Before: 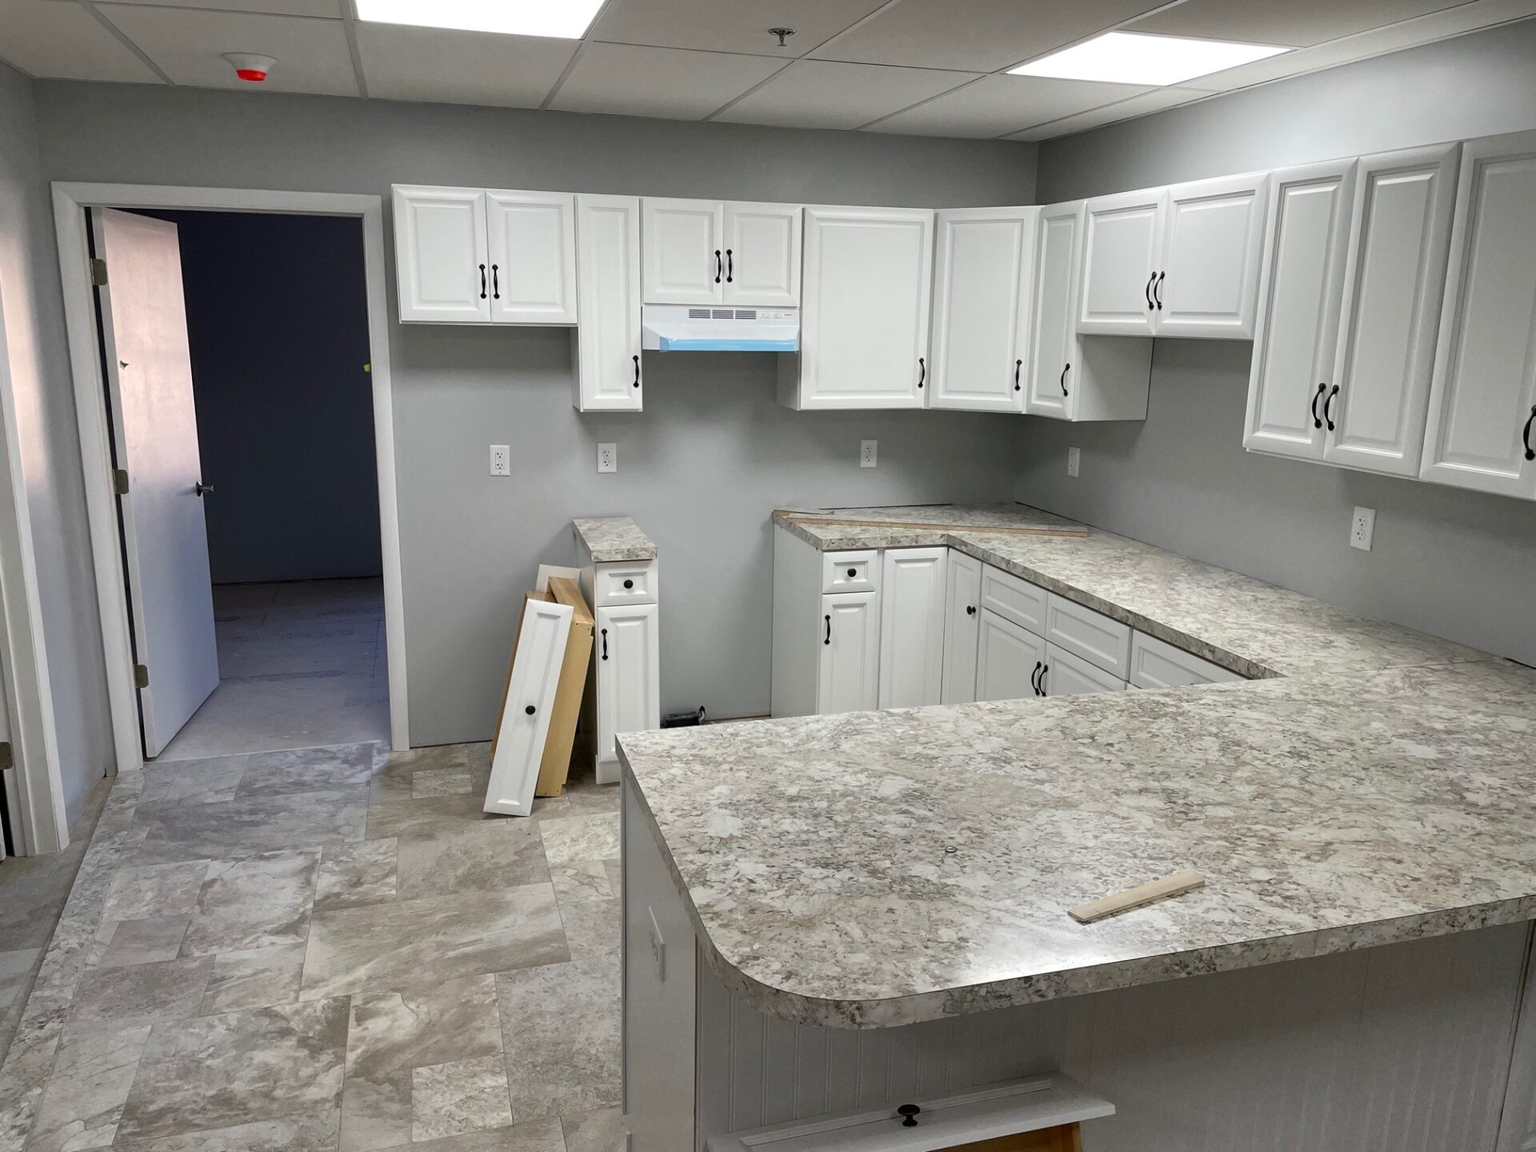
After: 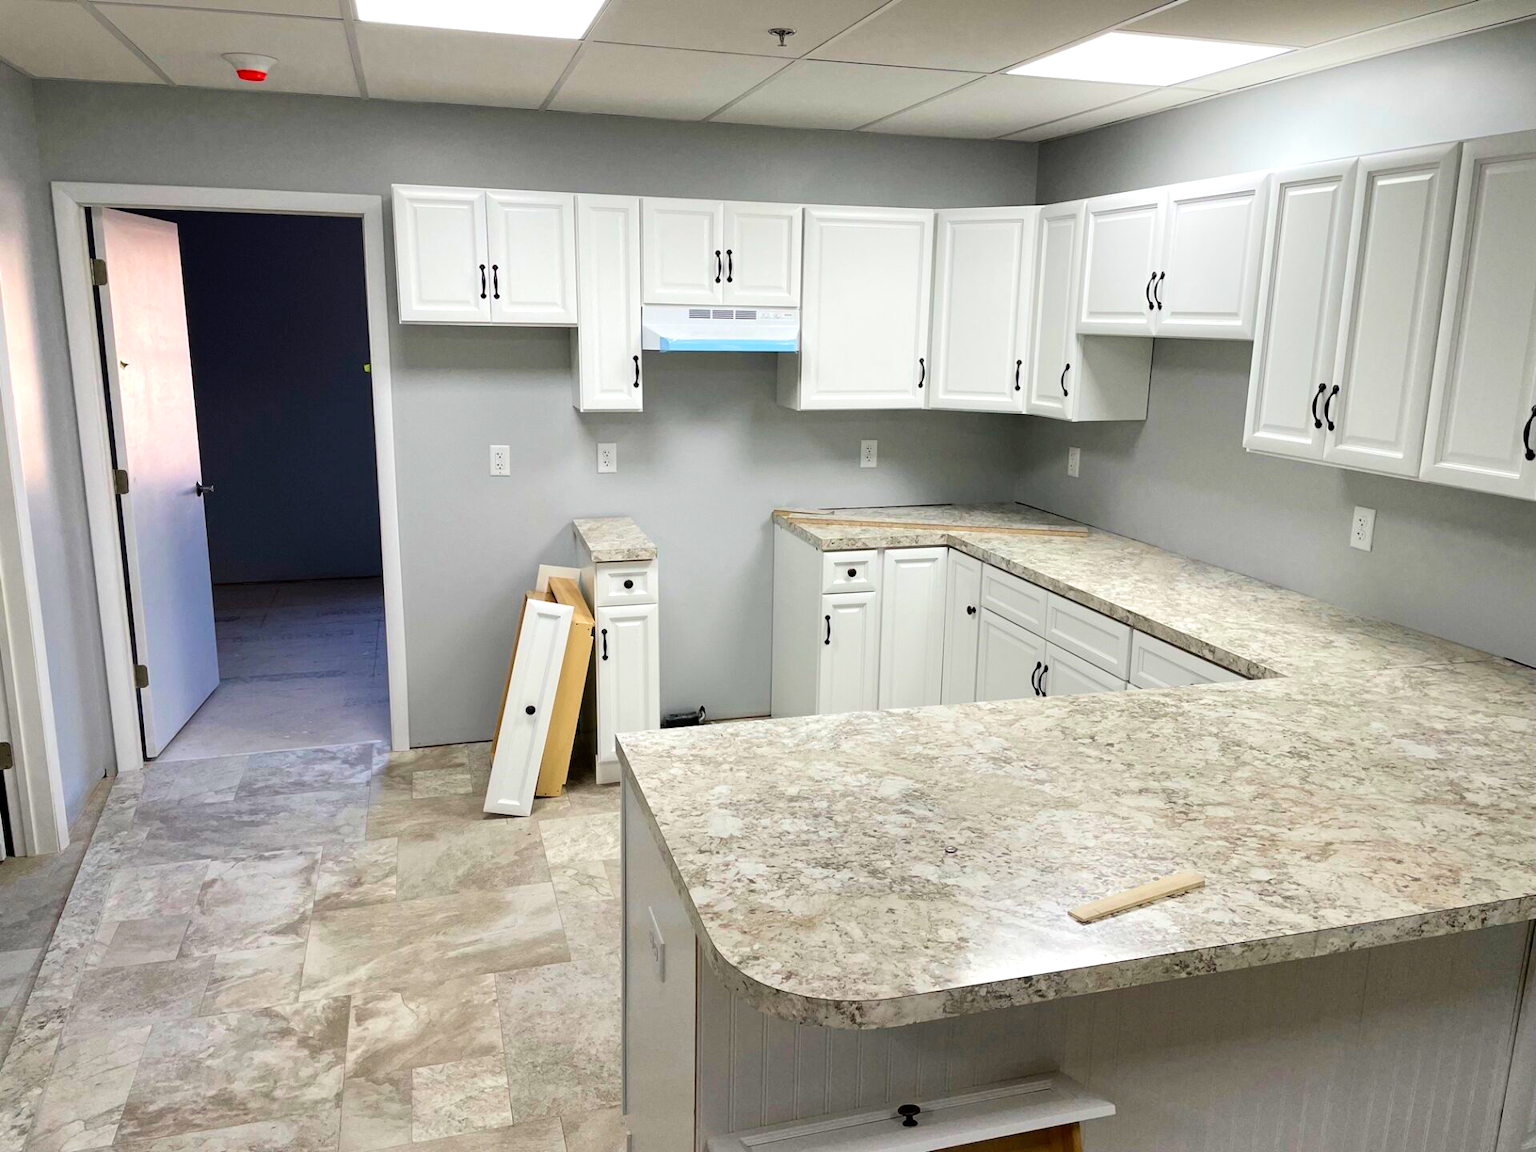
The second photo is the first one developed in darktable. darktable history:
tone curve: curves: ch0 [(0, 0) (0.526, 0.642) (1, 1)], color space Lab, linked channels, preserve colors none
velvia: on, module defaults
color balance rgb: linear chroma grading › global chroma 10%, global vibrance 10%, contrast 15%, saturation formula JzAzBz (2021)
